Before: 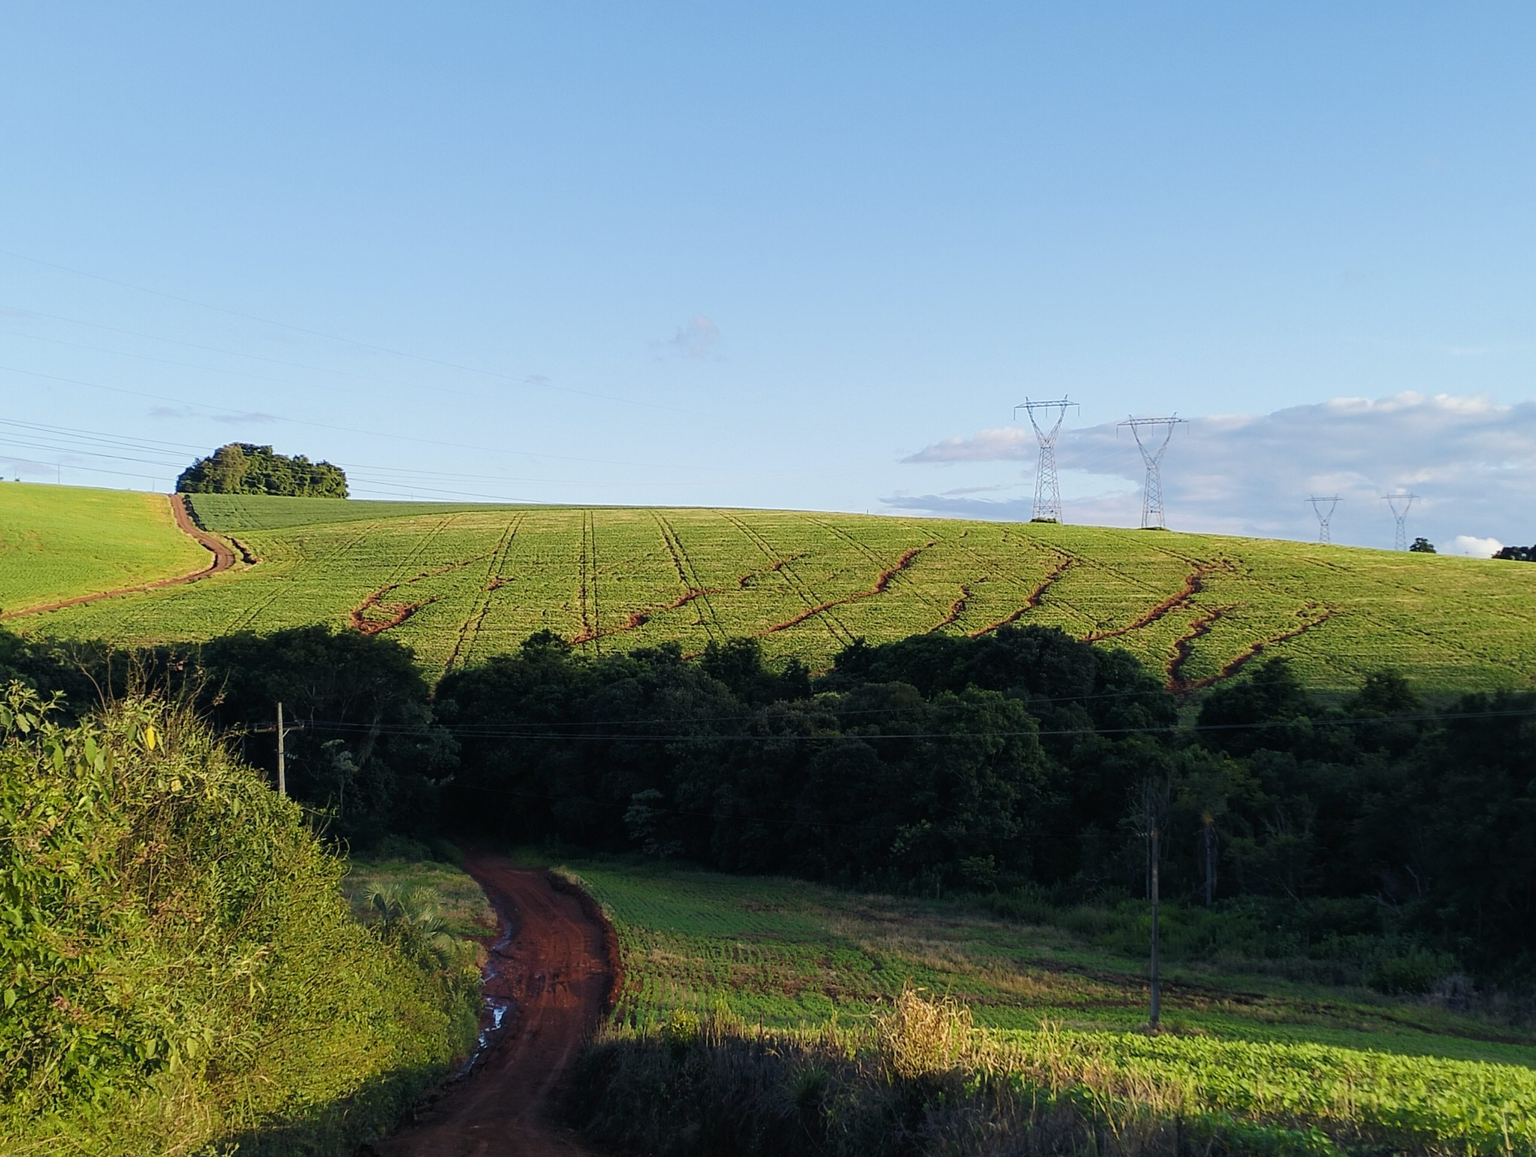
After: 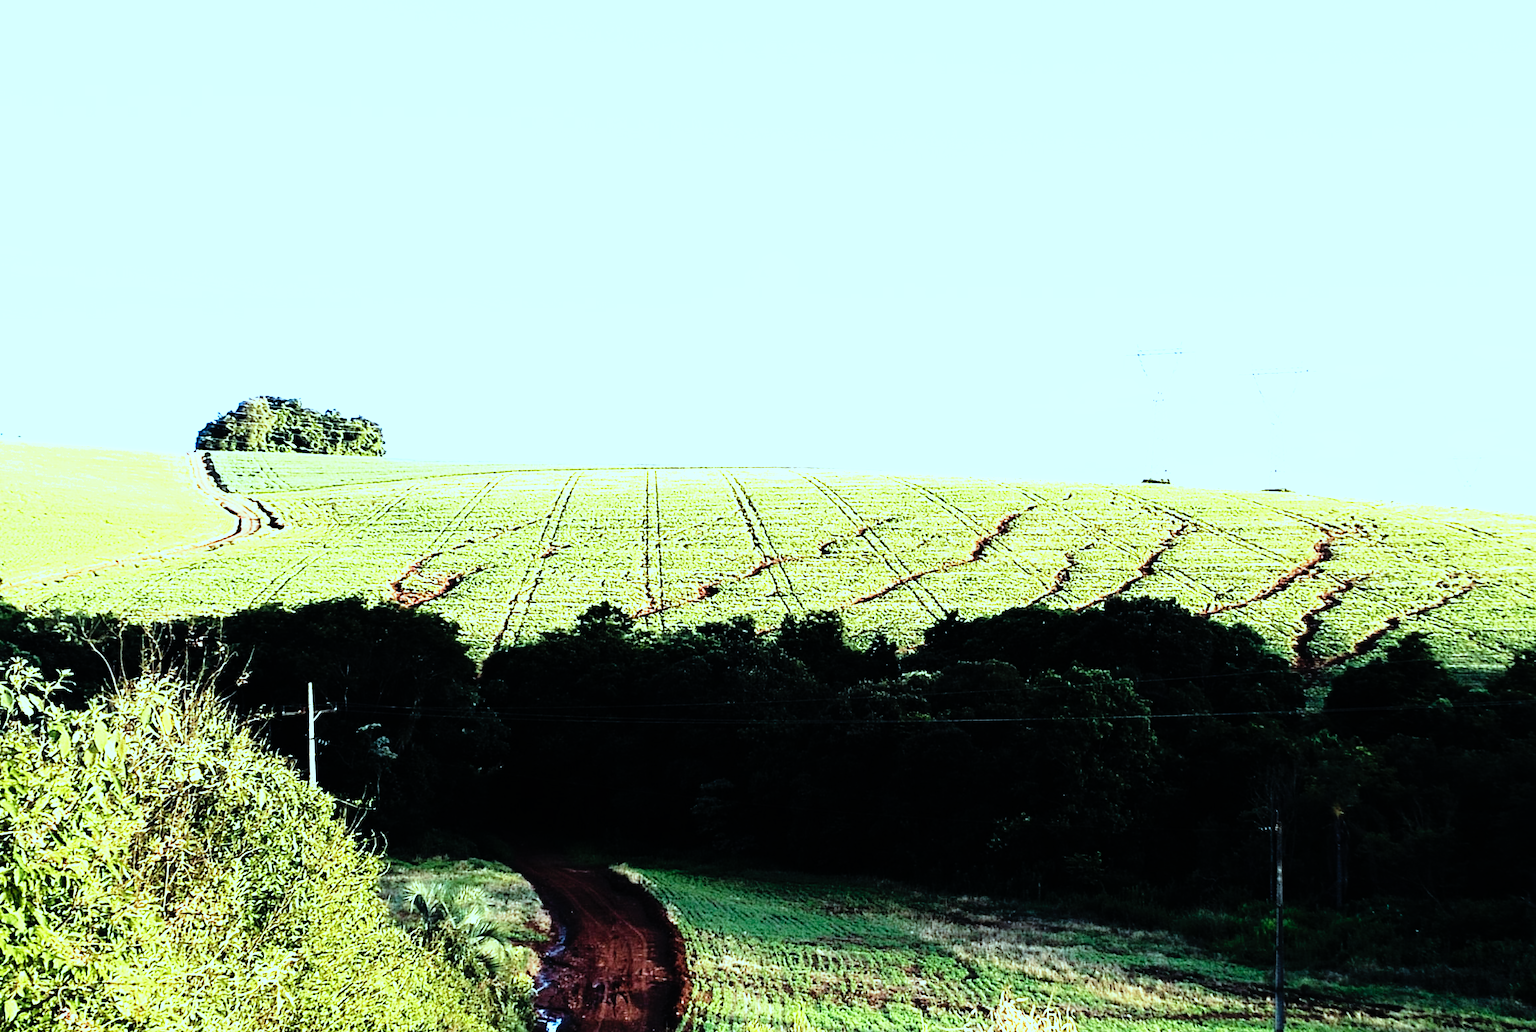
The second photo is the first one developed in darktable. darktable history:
crop: top 7.49%, right 9.717%, bottom 11.943%
color correction: highlights a* -11.71, highlights b* -15.58
rgb curve: curves: ch0 [(0, 0) (0.21, 0.15) (0.24, 0.21) (0.5, 0.75) (0.75, 0.96) (0.89, 0.99) (1, 1)]; ch1 [(0, 0.02) (0.21, 0.13) (0.25, 0.2) (0.5, 0.67) (0.75, 0.9) (0.89, 0.97) (1, 1)]; ch2 [(0, 0.02) (0.21, 0.13) (0.25, 0.2) (0.5, 0.67) (0.75, 0.9) (0.89, 0.97) (1, 1)], compensate middle gray true
shadows and highlights: shadows 10, white point adjustment 1, highlights -40
base curve: curves: ch0 [(0, 0) (0.012, 0.01) (0.073, 0.168) (0.31, 0.711) (0.645, 0.957) (1, 1)], preserve colors none
